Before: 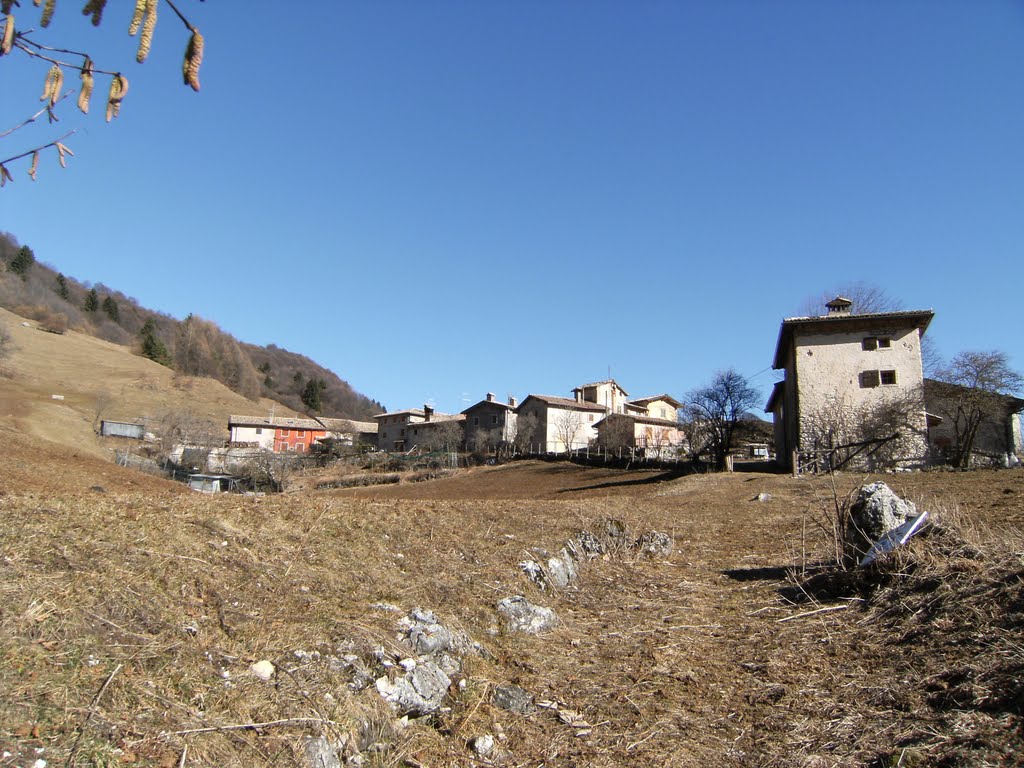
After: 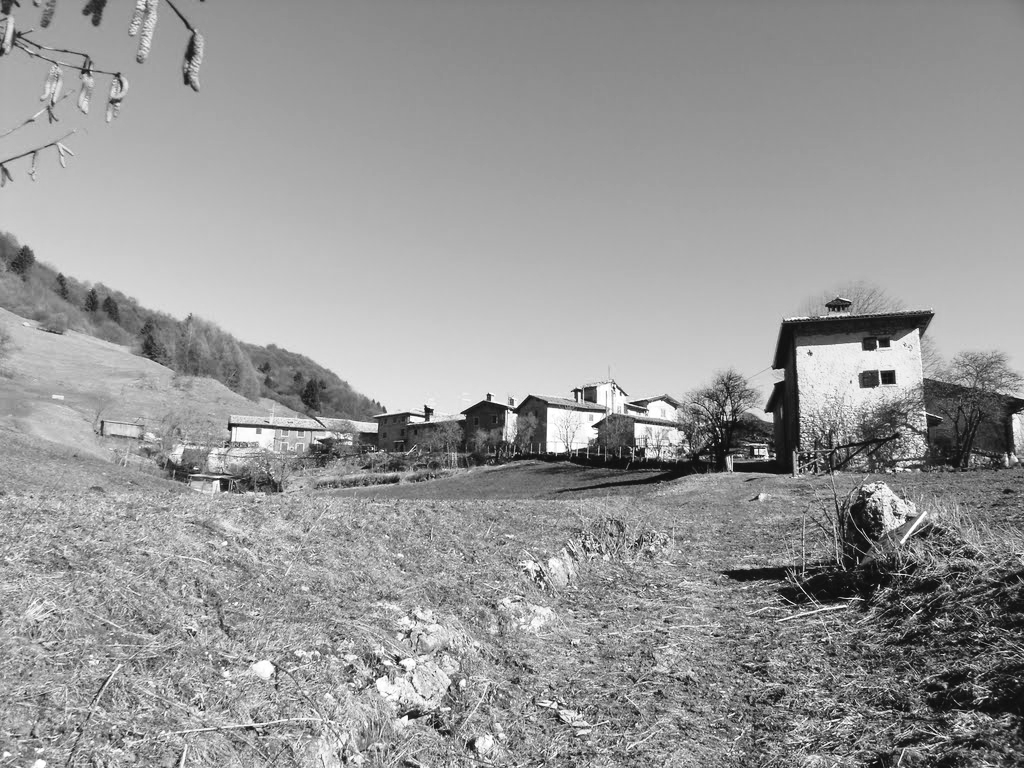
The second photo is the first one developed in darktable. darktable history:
tone curve: curves: ch0 [(0, 0.039) (0.104, 0.103) (0.273, 0.267) (0.448, 0.487) (0.704, 0.761) (0.886, 0.922) (0.994, 0.971)]; ch1 [(0, 0) (0.335, 0.298) (0.446, 0.413) (0.485, 0.487) (0.515, 0.503) (0.566, 0.563) (0.641, 0.655) (1, 1)]; ch2 [(0, 0) (0.314, 0.301) (0.421, 0.411) (0.502, 0.494) (0.528, 0.54) (0.557, 0.559) (0.612, 0.62) (0.722, 0.686) (1, 1)], color space Lab, independent channels, preserve colors none
exposure: exposure 0.2 EV, compensate highlight preservation false
monochrome: on, module defaults
